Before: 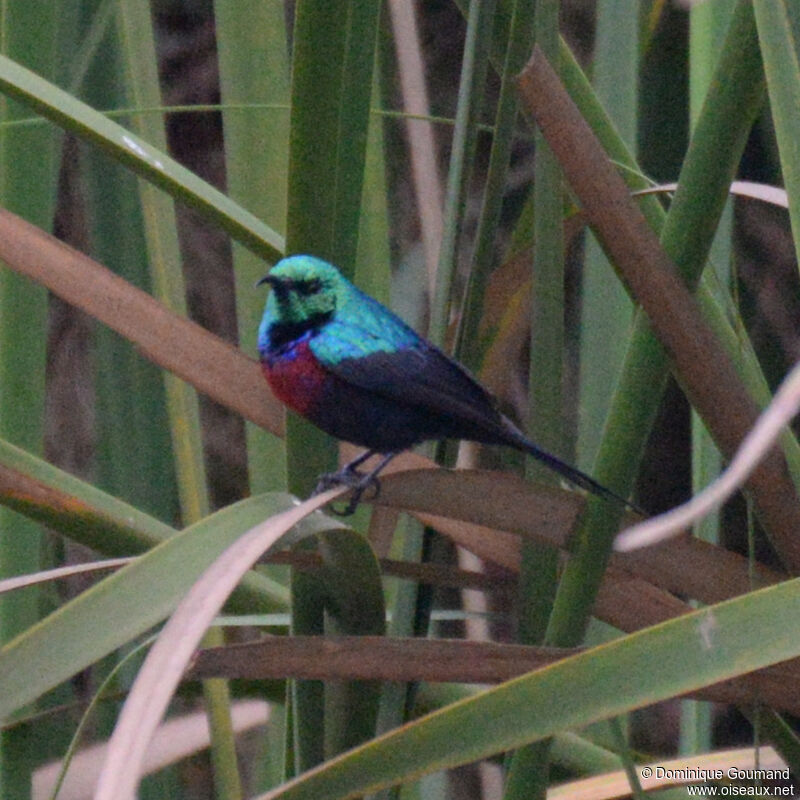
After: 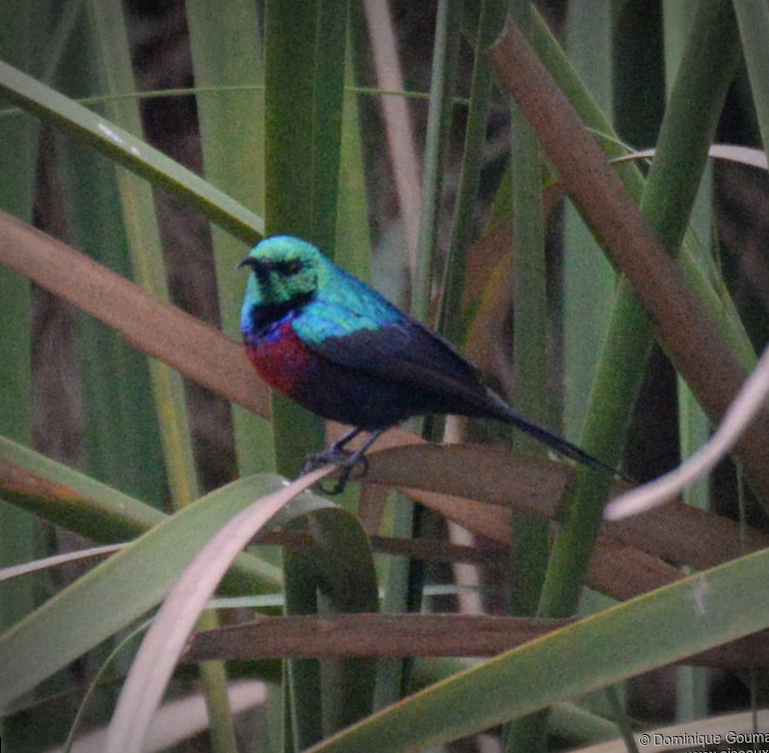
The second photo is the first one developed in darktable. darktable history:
vignetting: width/height ratio 1.094
rotate and perspective: rotation -2.12°, lens shift (vertical) 0.009, lens shift (horizontal) -0.008, automatic cropping original format, crop left 0.036, crop right 0.964, crop top 0.05, crop bottom 0.959
